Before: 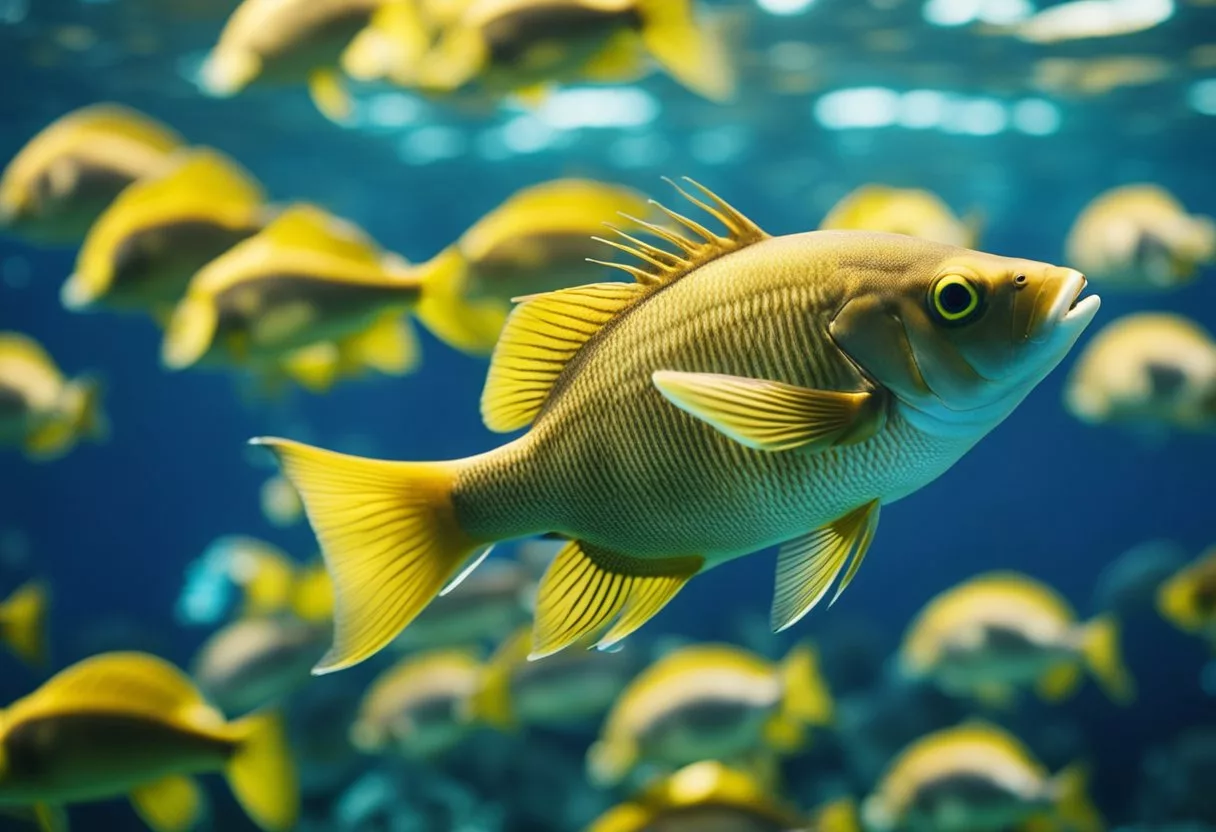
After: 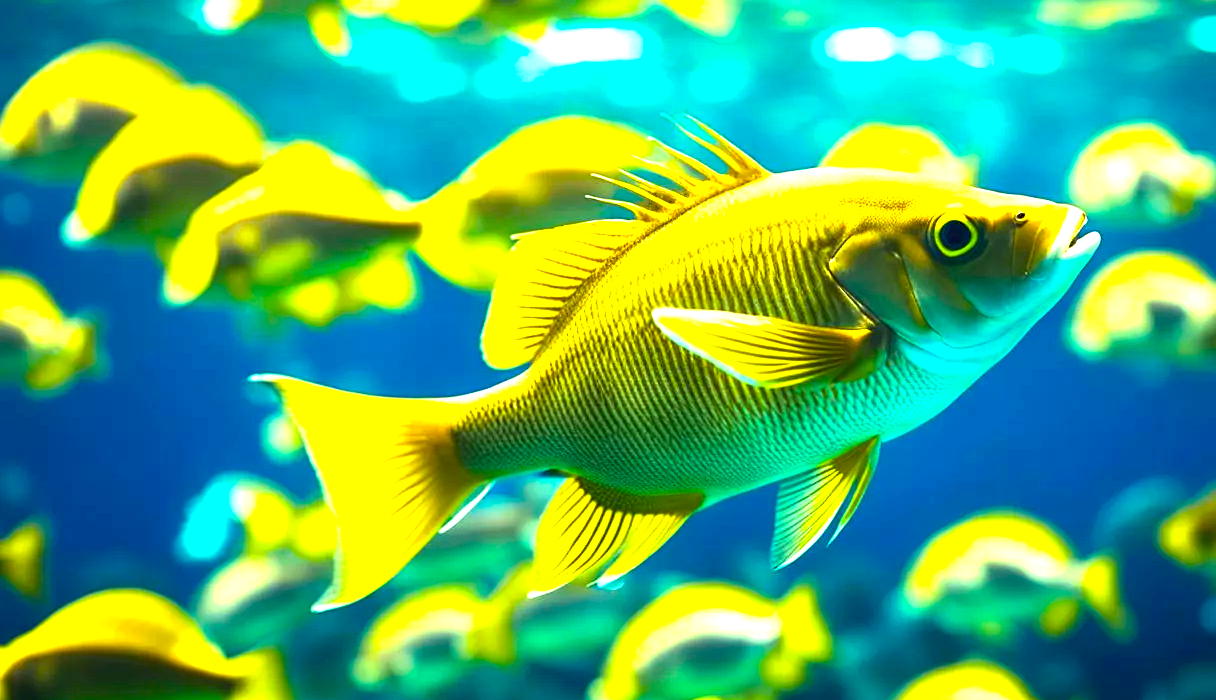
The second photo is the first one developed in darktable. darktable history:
crop: top 7.576%, bottom 8.197%
exposure: black level correction 0.001, exposure 0.499 EV, compensate highlight preservation false
color balance rgb: highlights gain › luminance 15.216%, highlights gain › chroma 6.979%, highlights gain › hue 123.15°, linear chroma grading › global chroma 8.973%, perceptual saturation grading › global saturation 31.076%, perceptual brilliance grading › global brilliance 30.291%, global vibrance 14.836%
sharpen: amount 0.212
